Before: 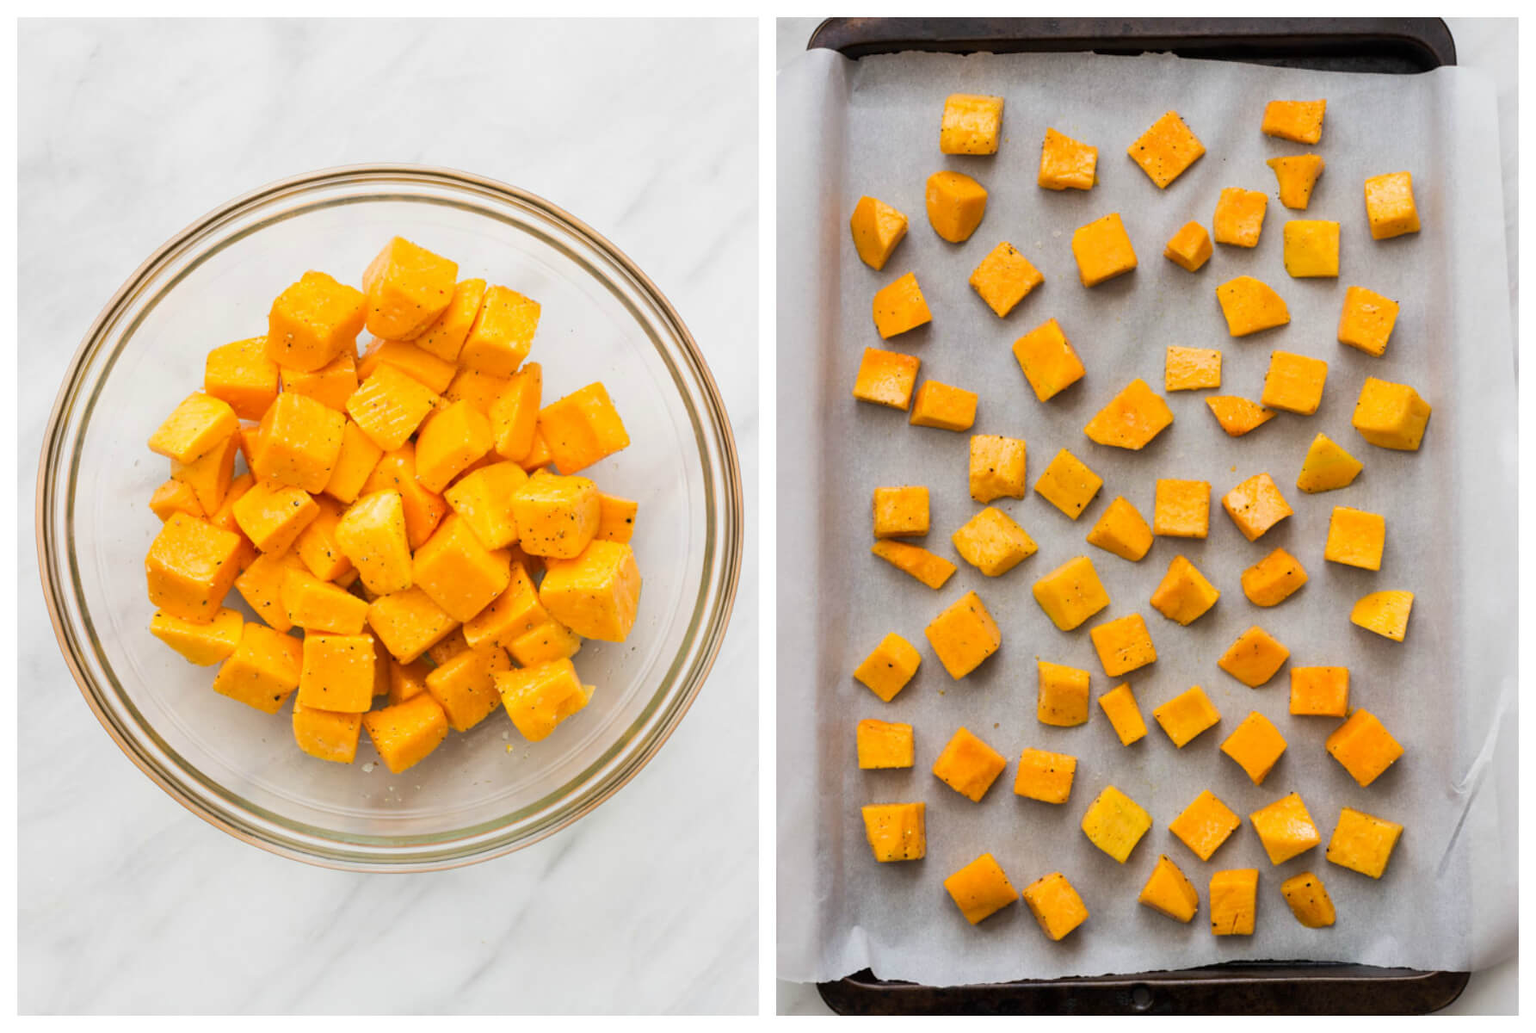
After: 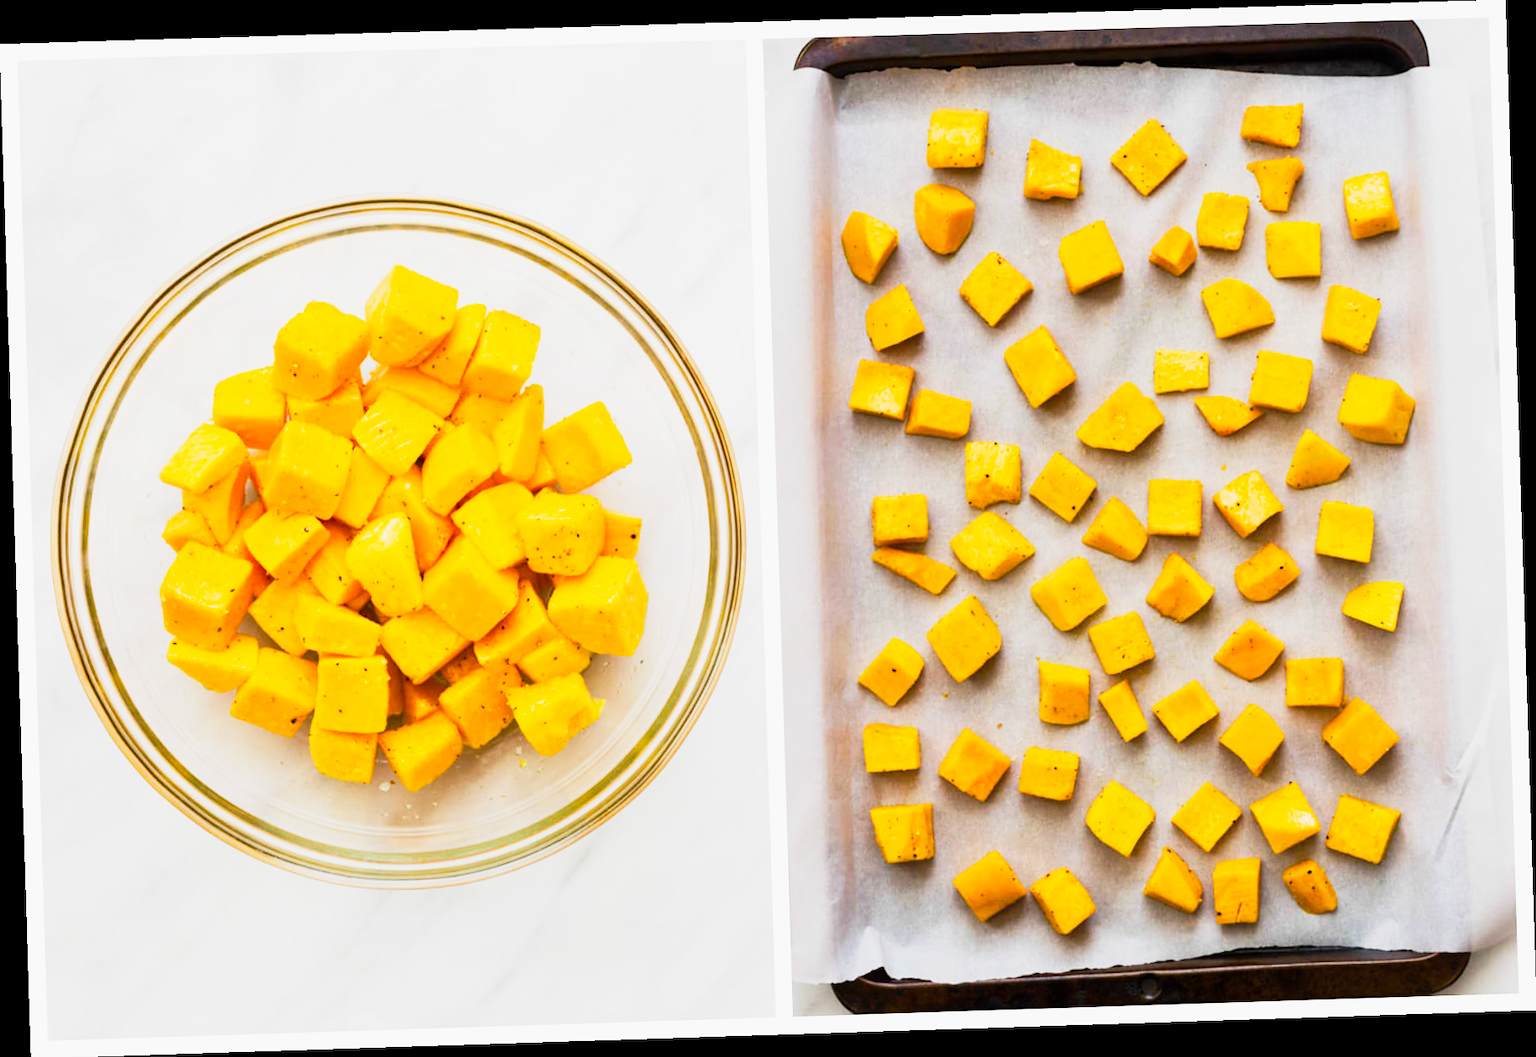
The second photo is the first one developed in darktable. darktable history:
tone equalizer: -8 EV -0.417 EV, -7 EV -0.389 EV, -6 EV -0.333 EV, -5 EV -0.222 EV, -3 EV 0.222 EV, -2 EV 0.333 EV, -1 EV 0.389 EV, +0 EV 0.417 EV, edges refinement/feathering 500, mask exposure compensation -1.57 EV, preserve details no
base curve: curves: ch0 [(0, 0) (0.088, 0.125) (0.176, 0.251) (0.354, 0.501) (0.613, 0.749) (1, 0.877)], preserve colors none
color balance rgb: perceptual saturation grading › global saturation 20%, perceptual saturation grading › highlights -25%, perceptual saturation grading › shadows 25%, global vibrance 50%
rotate and perspective: rotation -1.77°, lens shift (horizontal) 0.004, automatic cropping off
